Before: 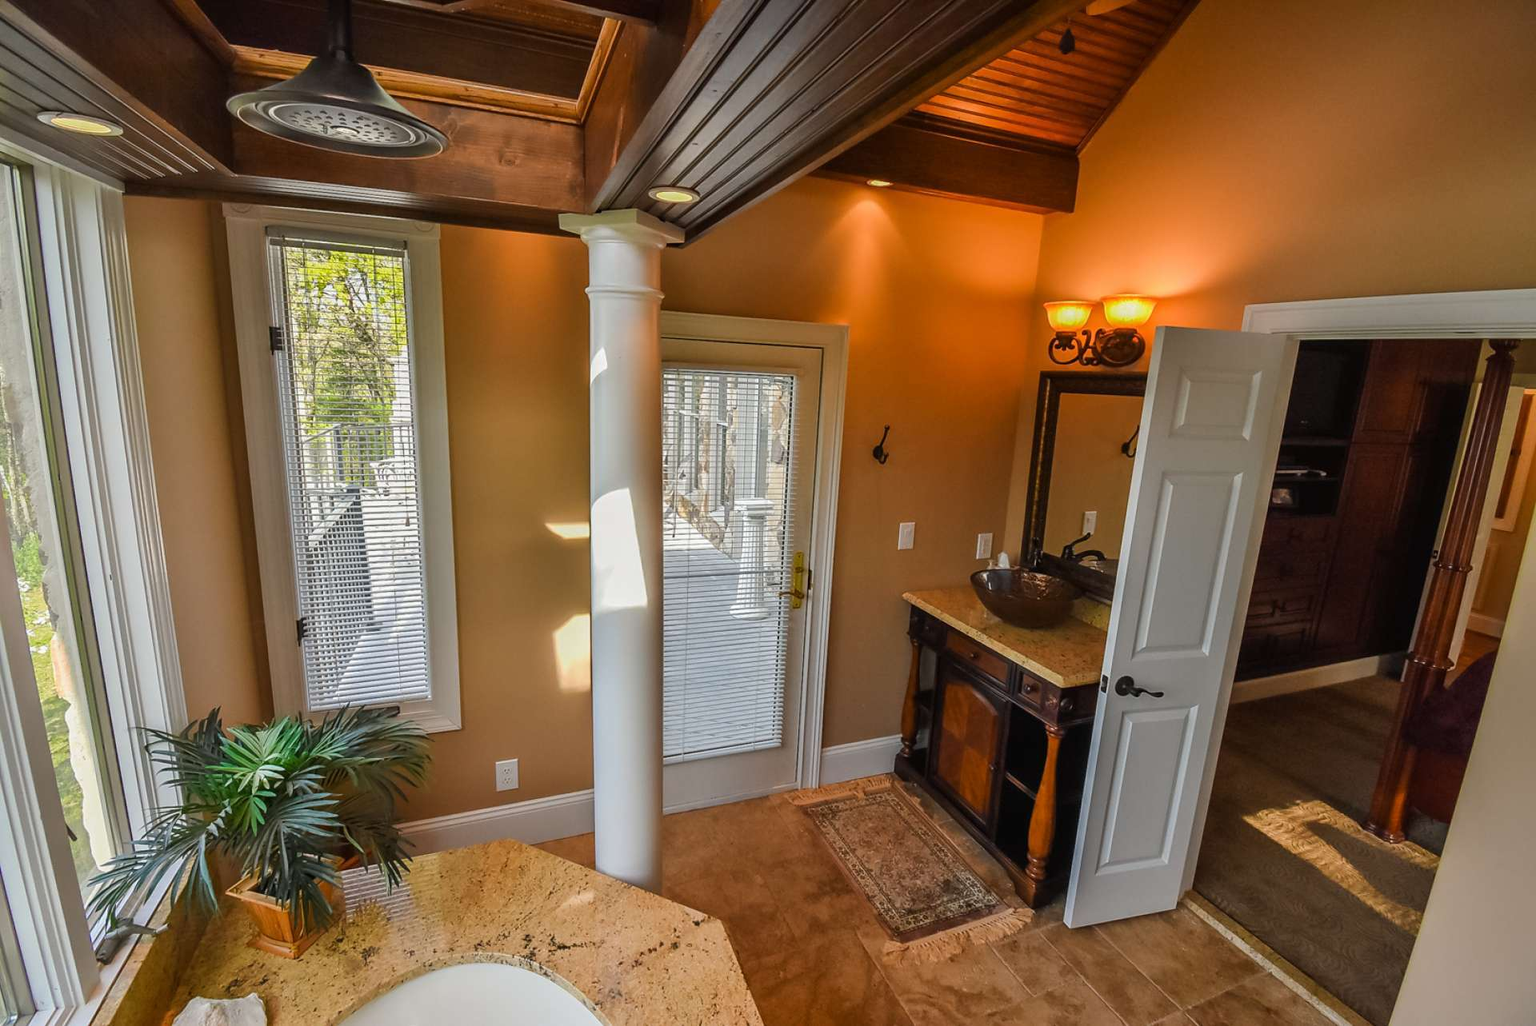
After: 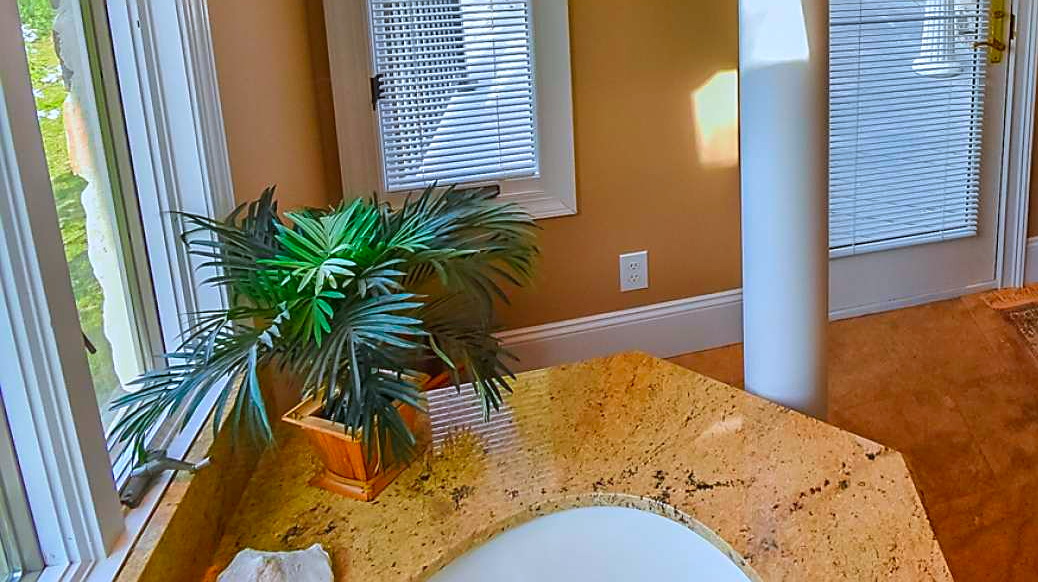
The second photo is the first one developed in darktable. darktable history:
velvia: strength 9.35%
sharpen: on, module defaults
crop and rotate: top 54.411%, right 45.907%, bottom 0.188%
color calibration: x 0.372, y 0.387, temperature 4284.78 K
local contrast: mode bilateral grid, contrast 99, coarseness 99, detail 91%, midtone range 0.2
contrast brightness saturation: saturation 0.512
